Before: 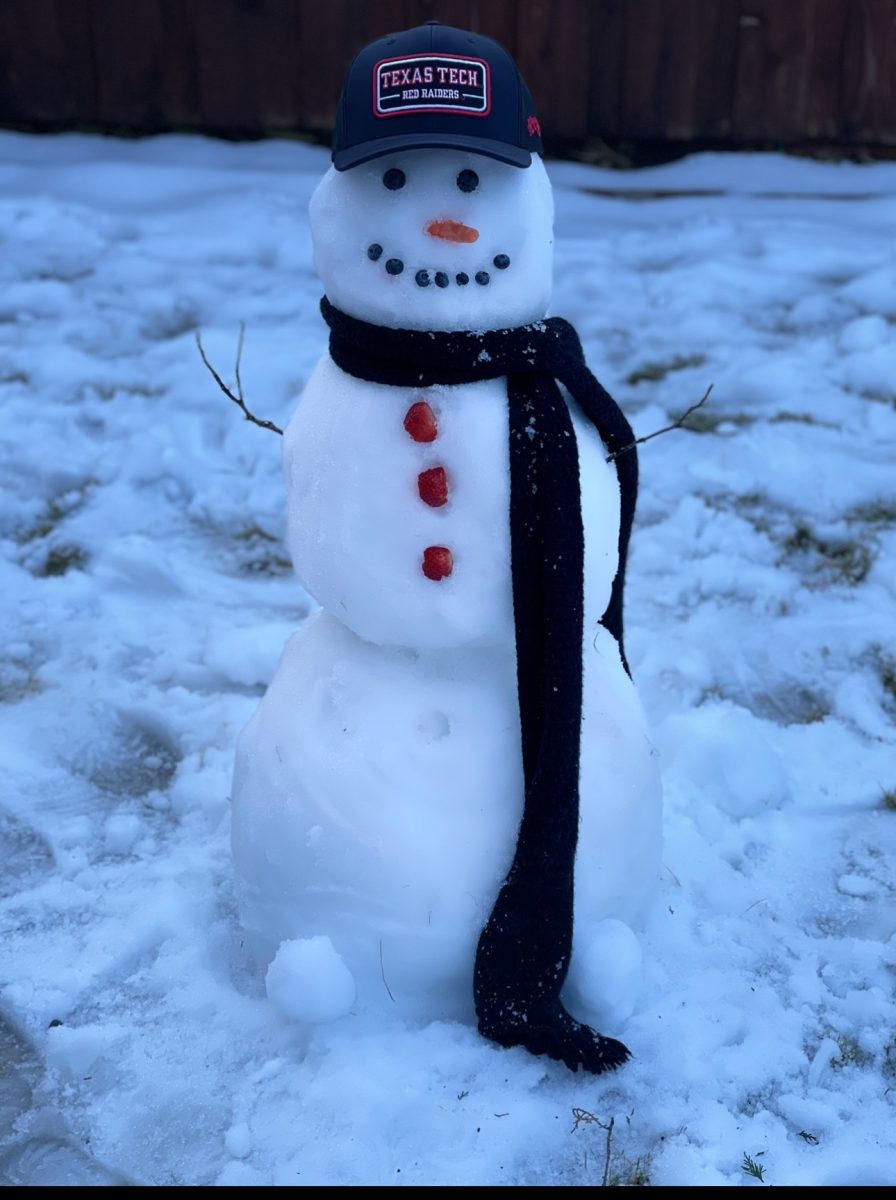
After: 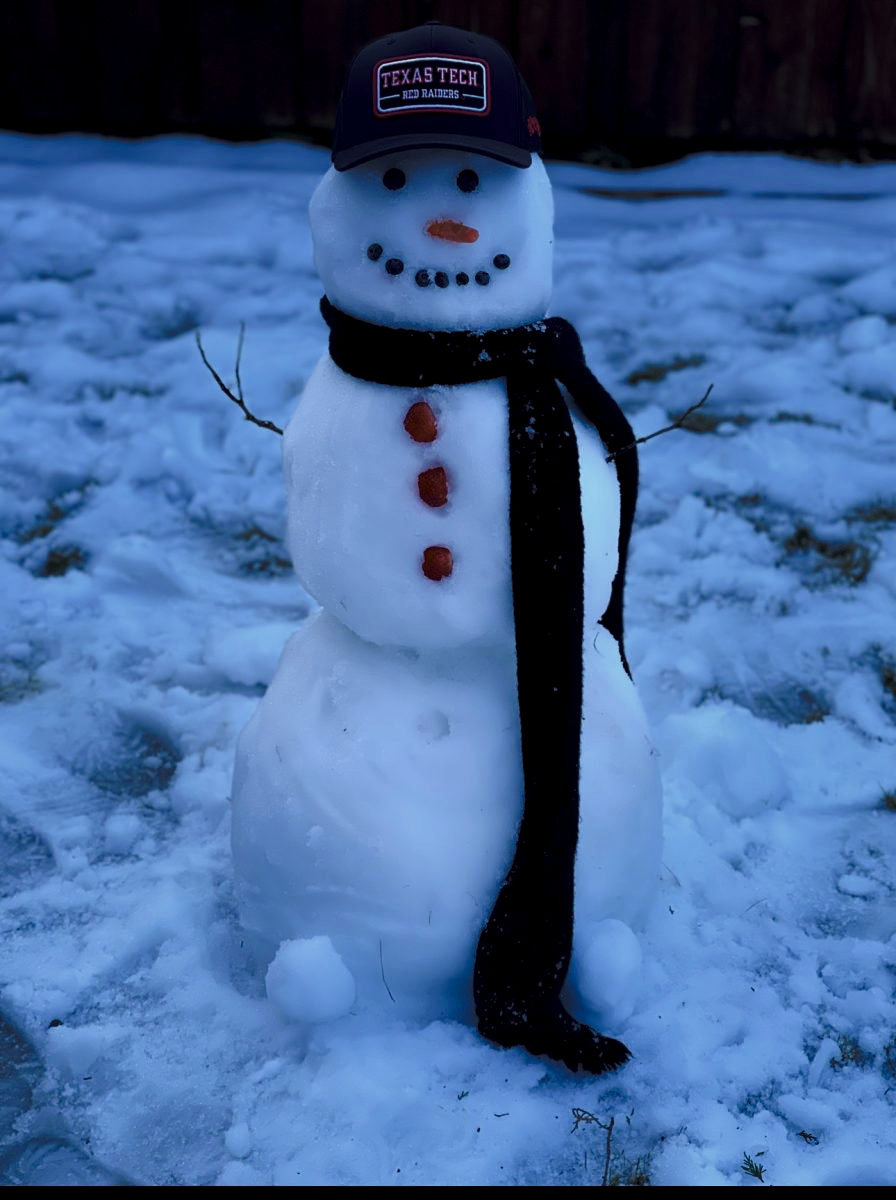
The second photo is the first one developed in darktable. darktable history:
tone curve: curves: ch0 [(0, 0) (0.003, 0.002) (0.011, 0.007) (0.025, 0.015) (0.044, 0.026) (0.069, 0.041) (0.1, 0.059) (0.136, 0.08) (0.177, 0.105) (0.224, 0.132) (0.277, 0.163) (0.335, 0.198) (0.399, 0.253) (0.468, 0.341) (0.543, 0.435) (0.623, 0.532) (0.709, 0.635) (0.801, 0.745) (0.898, 0.873) (1, 1)], preserve colors none
color look up table: target L [79.36, 74.4, 62.18, 44.99, 200.21, 100, 80.32, 69.28, 64.12, 59.18, 53.03, 50.32, 45.62, 37.32, 53.61, 48.66, 37.57, 37.23, 25.74, 17.06, 71.69, 68.22, 51.55, 46.2, 0 ×25], target a [-1.061, -14.54, -27.66, -9.669, -0.029, 0, 0.105, 13.85, 16.03, 32.94, -0.294, 45.31, 43.21, 14.89, 6.469, 44.51, 12.3, -0.424, 24.79, -0.276, -22.64, -0.977, -13.91, -3.263, 0 ×25], target b [-0.653, 31.6, 17.8, 12.72, 0.364, -0.004, 42.51, 45.27, 13.01, 44.27, -0.234, 20, 37.38, 16.8, -20.54, -7.501, -41.35, -0.719, -21.6, -0.582, -3.051, -0.941, -21.57, -22.45, 0 ×25], num patches 24
